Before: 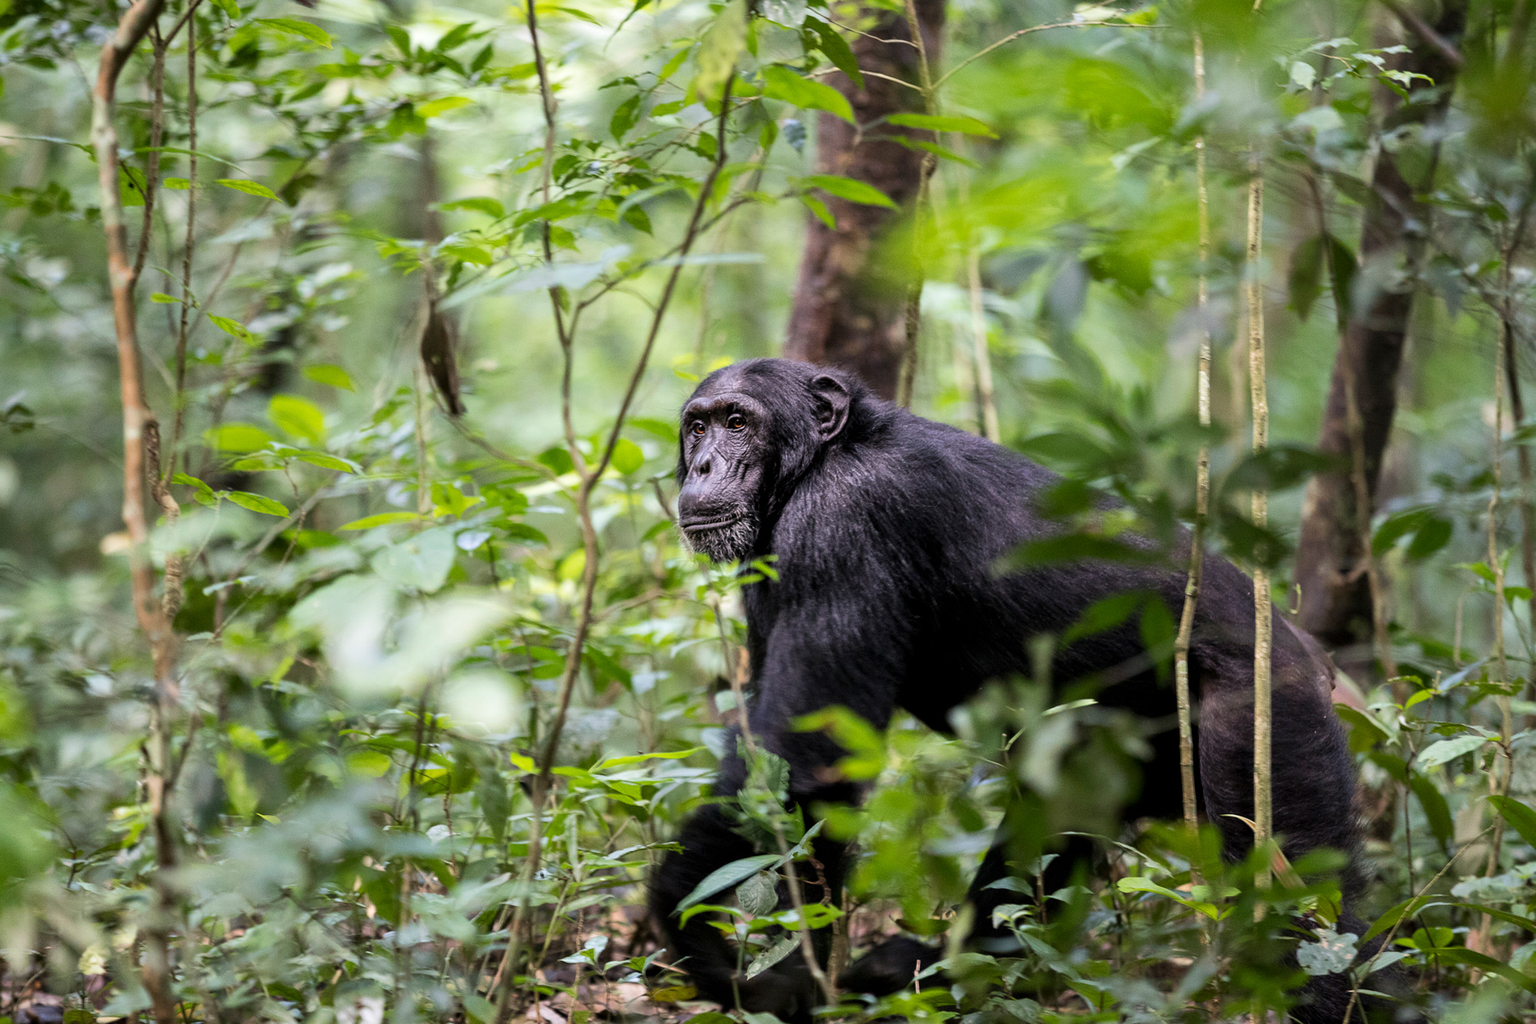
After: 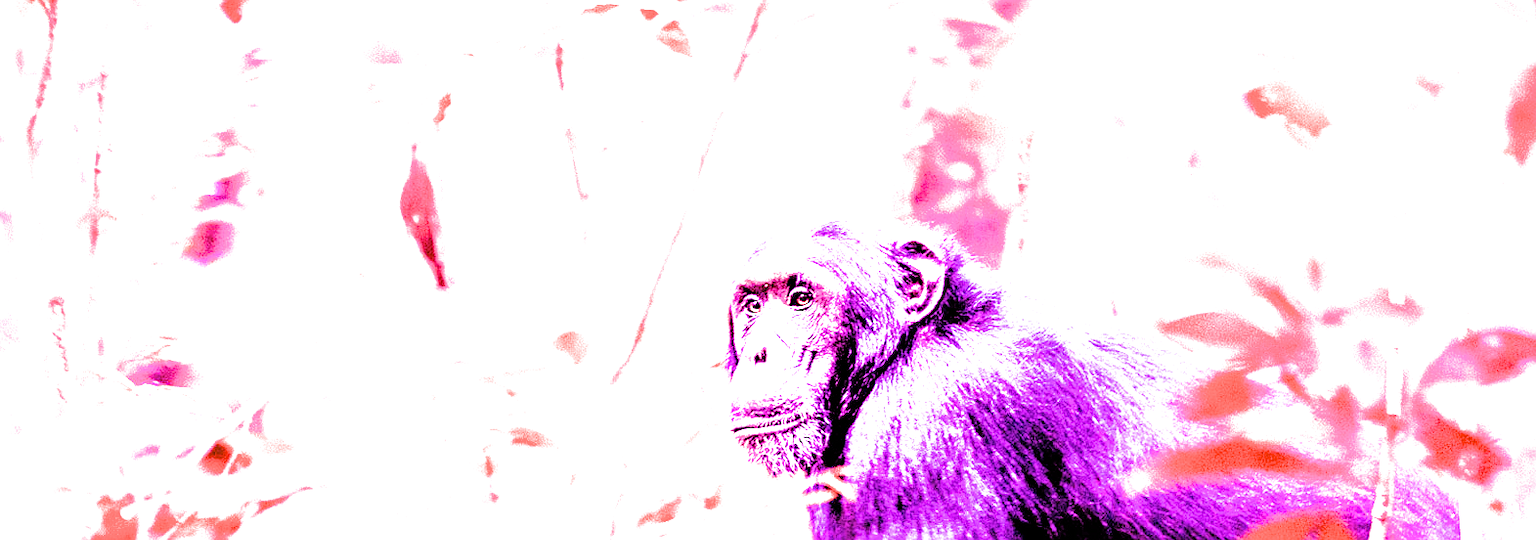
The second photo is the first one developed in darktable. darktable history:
filmic rgb: black relative exposure -7.65 EV, white relative exposure 4.56 EV, hardness 3.61, color science v6 (2022)
crop: left 7.036%, top 18.398%, right 14.379%, bottom 40.043%
white balance: red 8, blue 8
sharpen: radius 1
exposure: black level correction 0, exposure 0.7 EV, compensate exposure bias true, compensate highlight preservation false
